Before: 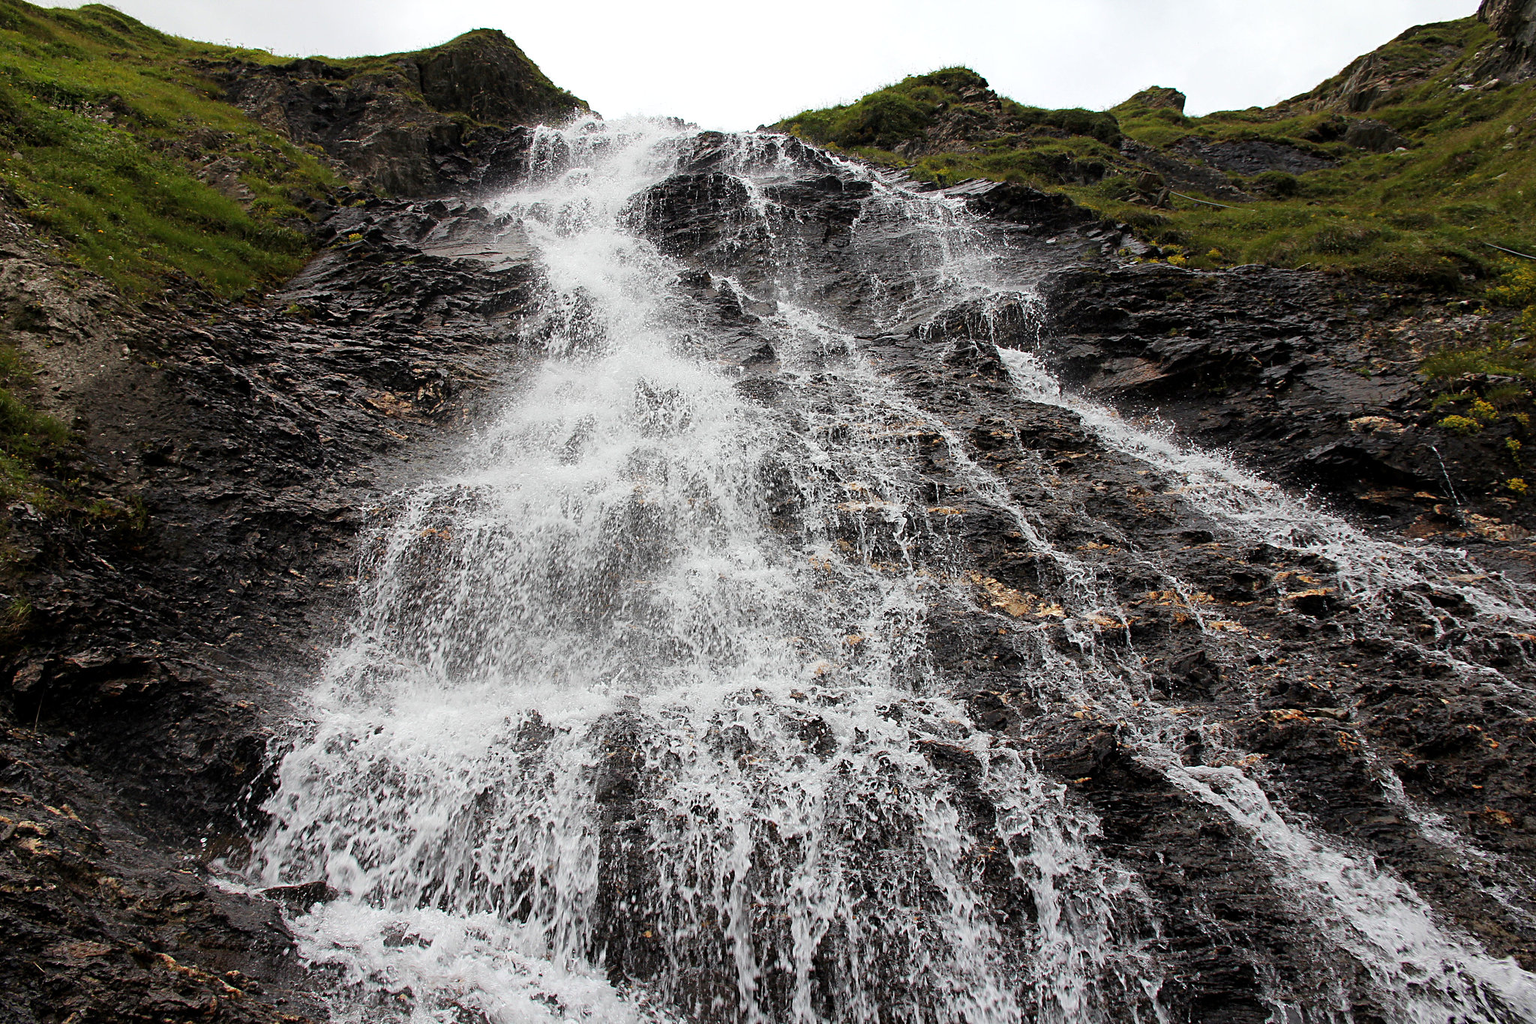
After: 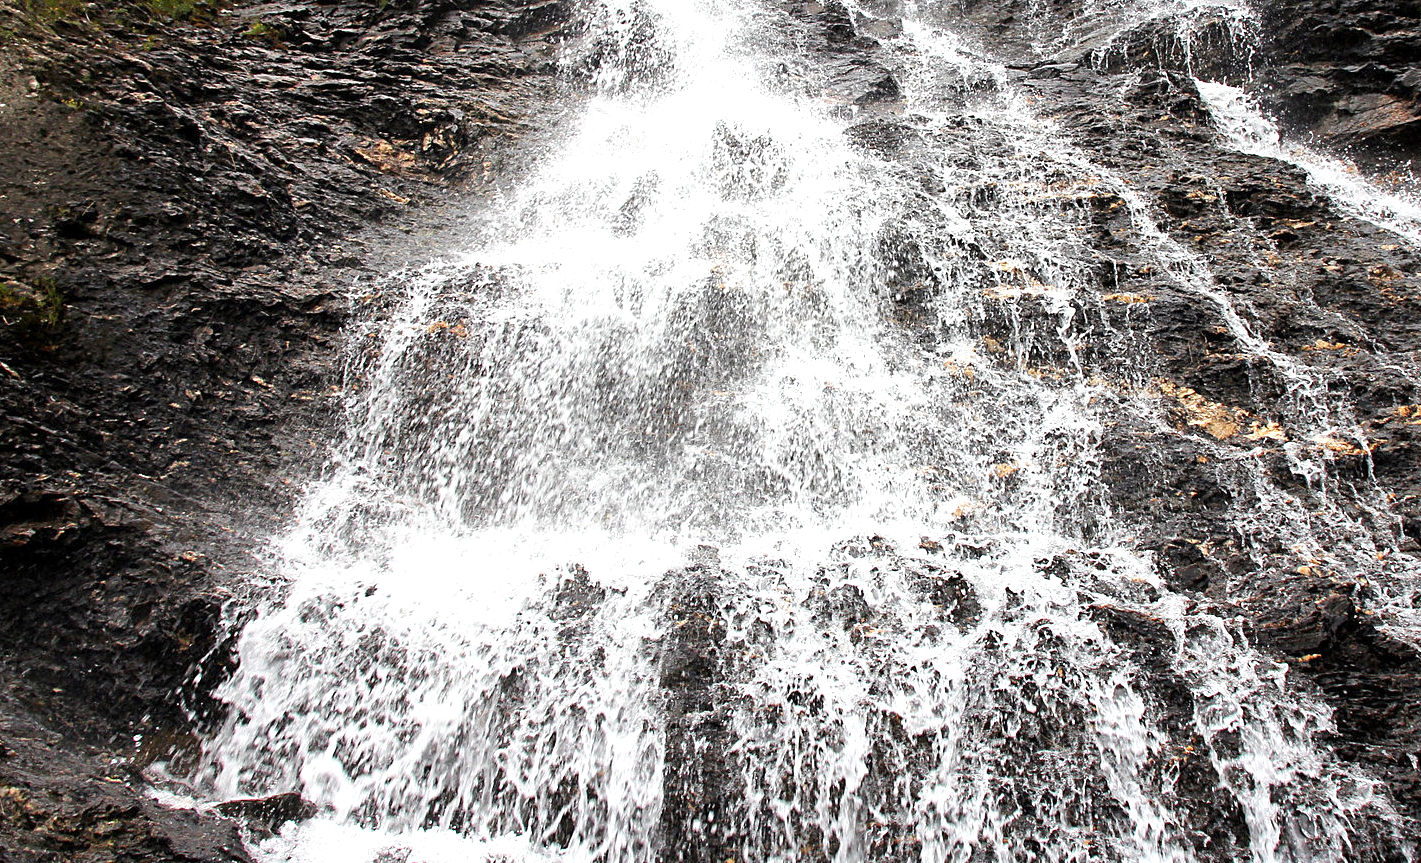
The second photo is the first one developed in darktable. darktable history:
exposure: exposure 0.818 EV, compensate highlight preservation false
crop: left 6.566%, top 28.057%, right 24.01%, bottom 8.73%
